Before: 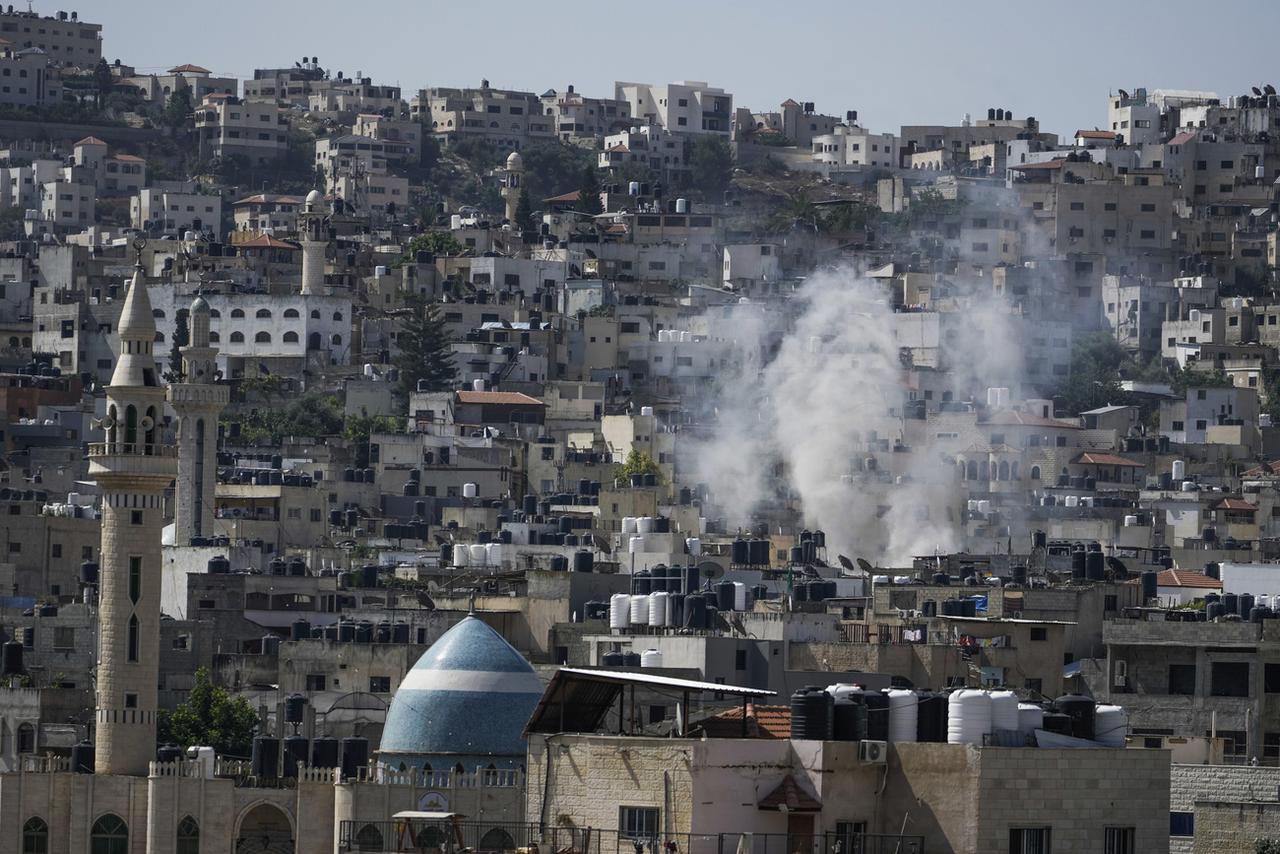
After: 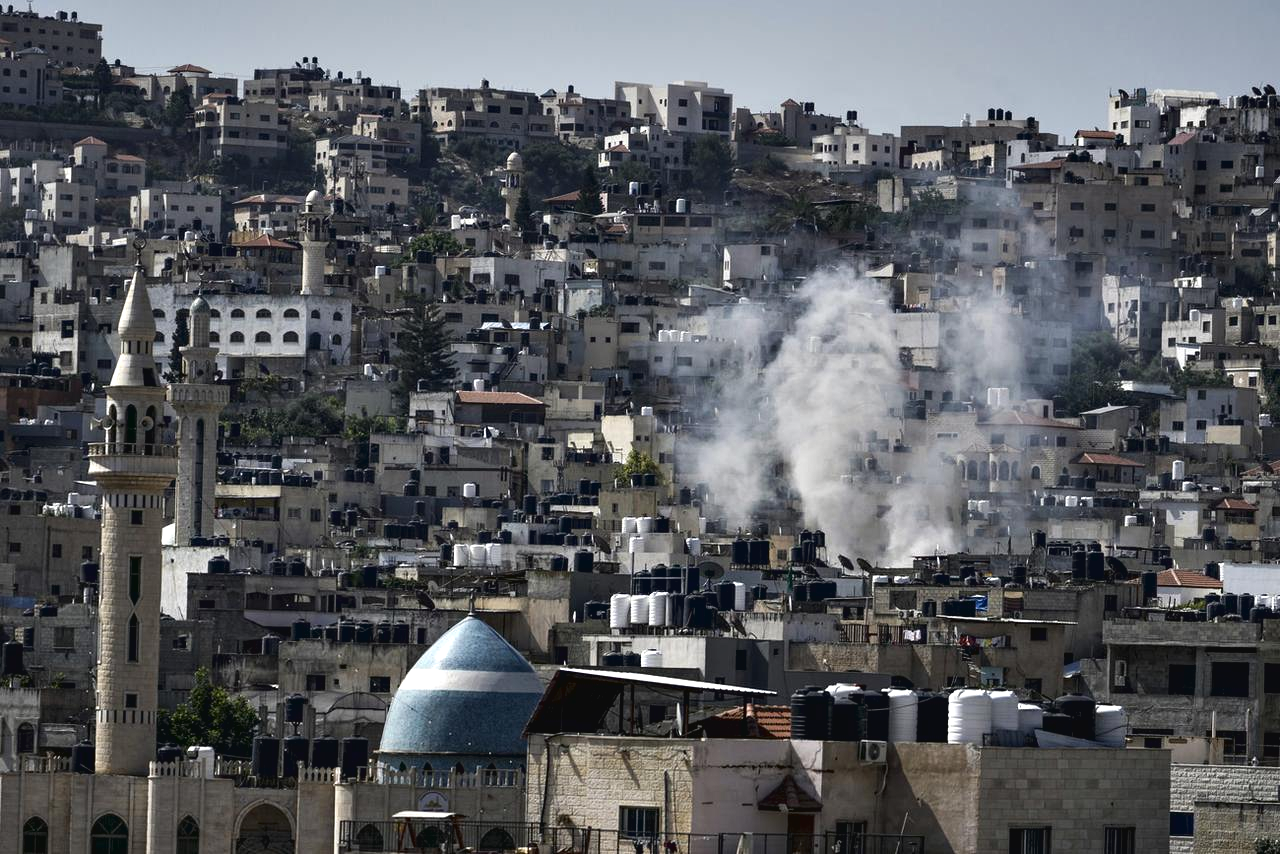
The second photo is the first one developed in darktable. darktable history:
contrast brightness saturation: contrast -0.078, brightness -0.037, saturation -0.108
contrast equalizer: octaves 7, y [[0.6 ×6], [0.55 ×6], [0 ×6], [0 ×6], [0 ×6]]
